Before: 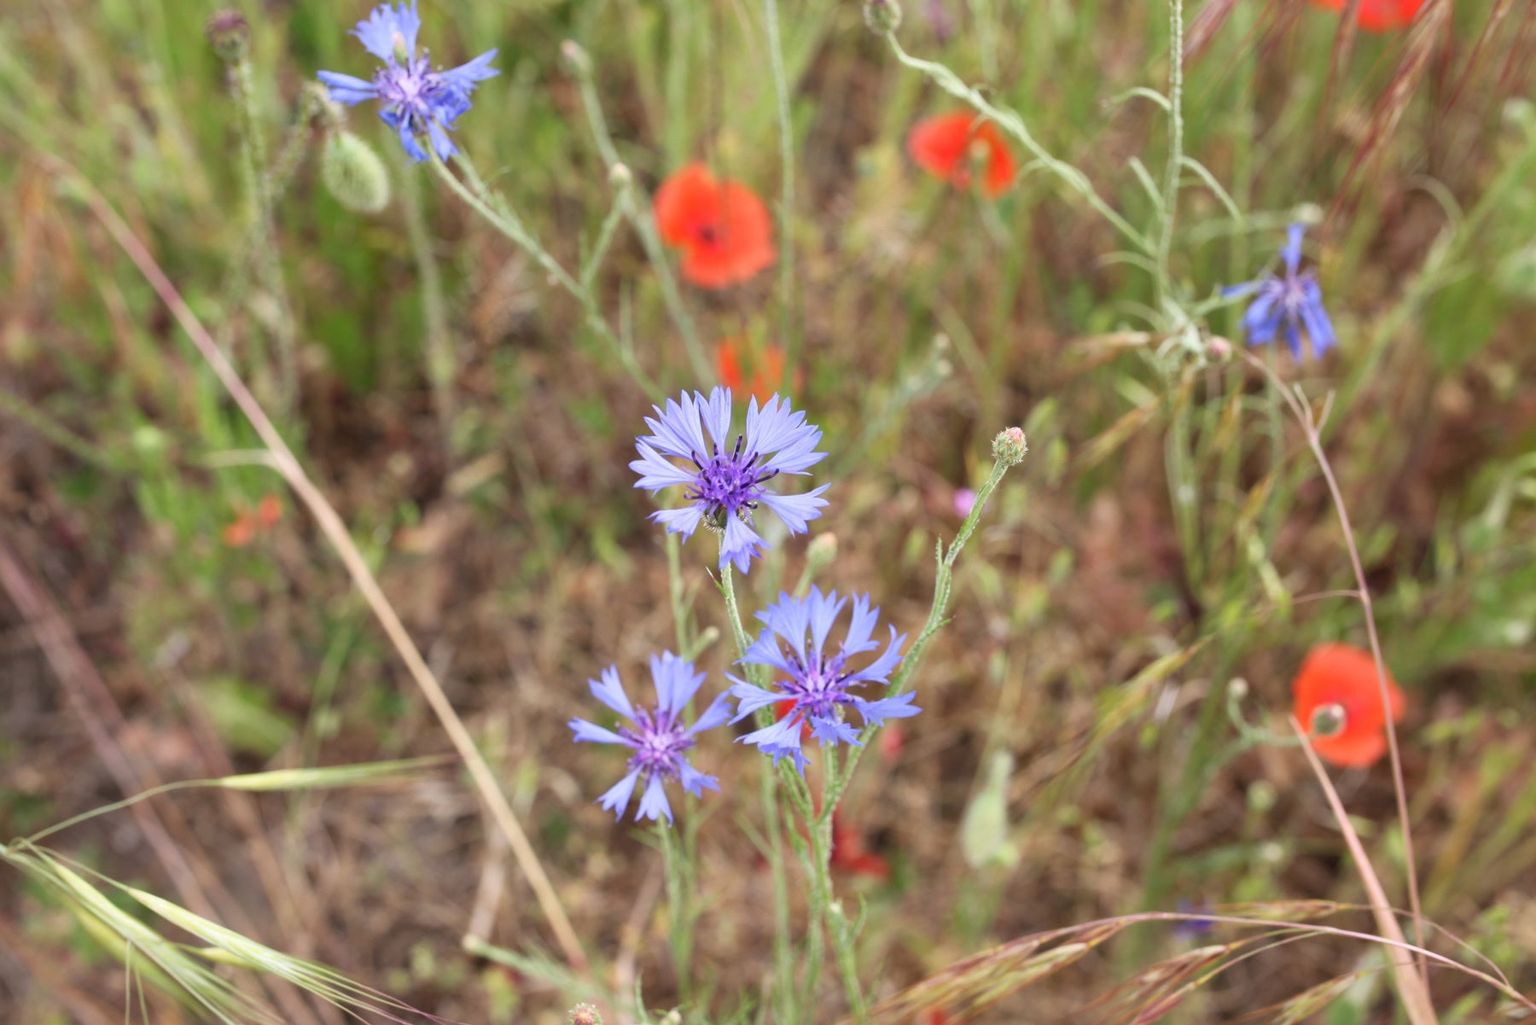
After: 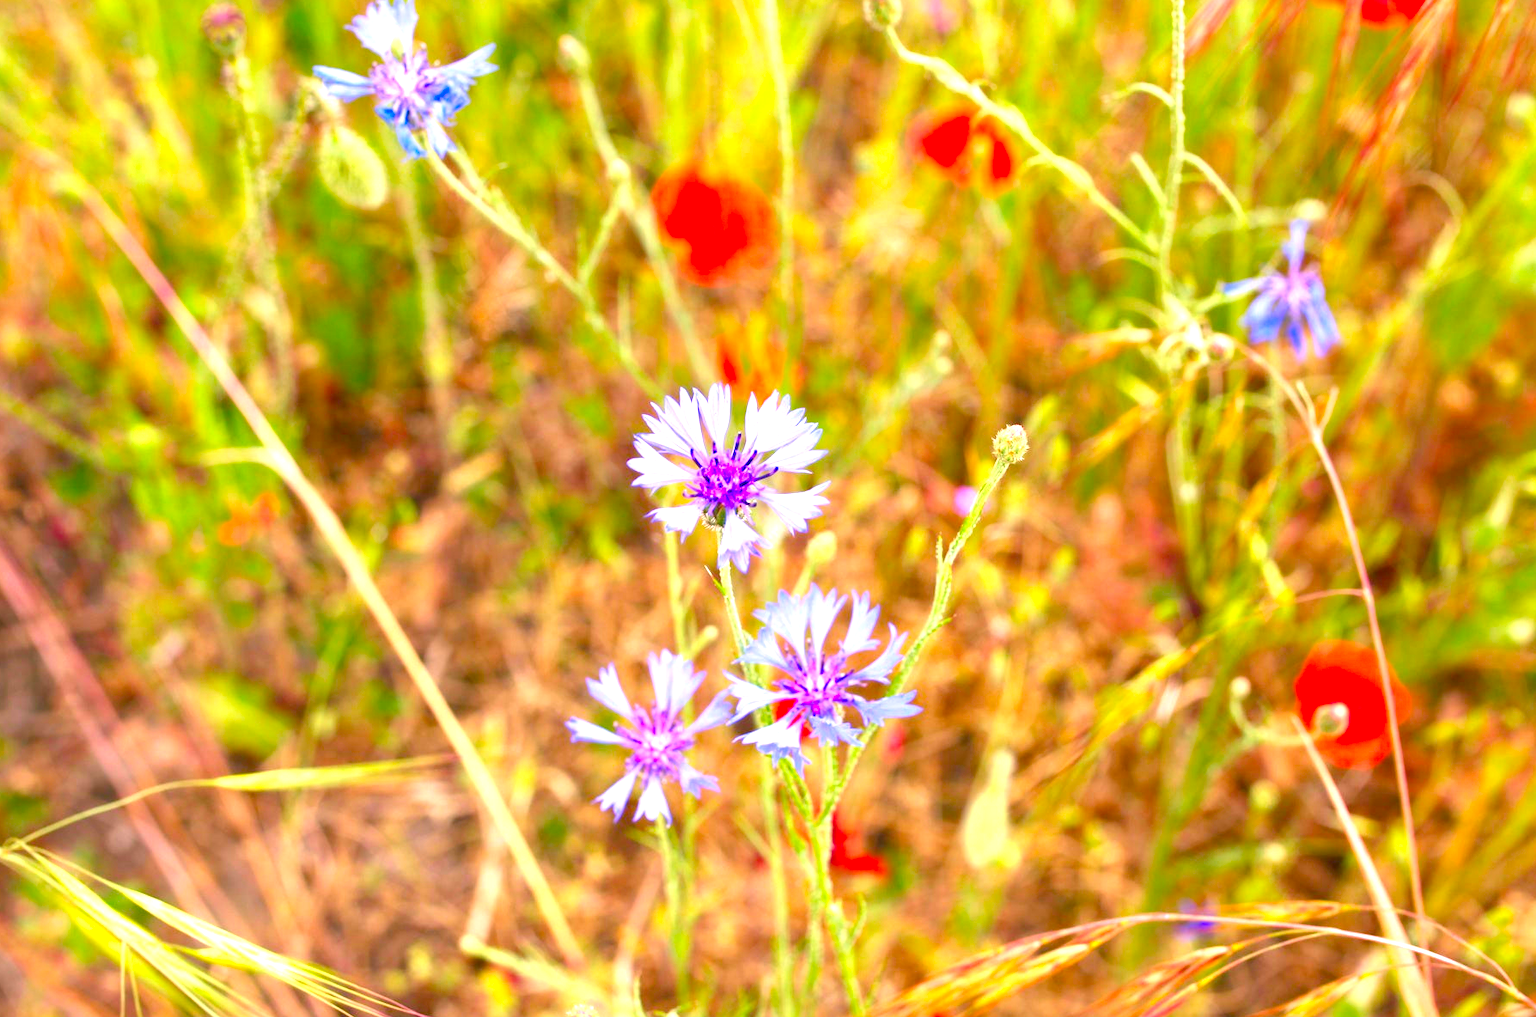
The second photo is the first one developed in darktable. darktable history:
color balance rgb: shadows lift › luminance -7.875%, shadows lift › chroma 2.276%, shadows lift › hue 163.34°, highlights gain › chroma 2.98%, highlights gain › hue 60.17°, linear chroma grading › global chroma 14.672%, perceptual saturation grading › global saturation 20%, perceptual saturation grading › highlights -25.843%, perceptual saturation grading › shadows 25.779%, global vibrance 43.511%
exposure: exposure 1.148 EV, compensate highlight preservation false
crop: left 0.425%, top 0.546%, right 0.207%, bottom 0.859%
color correction: highlights b* -0.047, saturation 1.31
